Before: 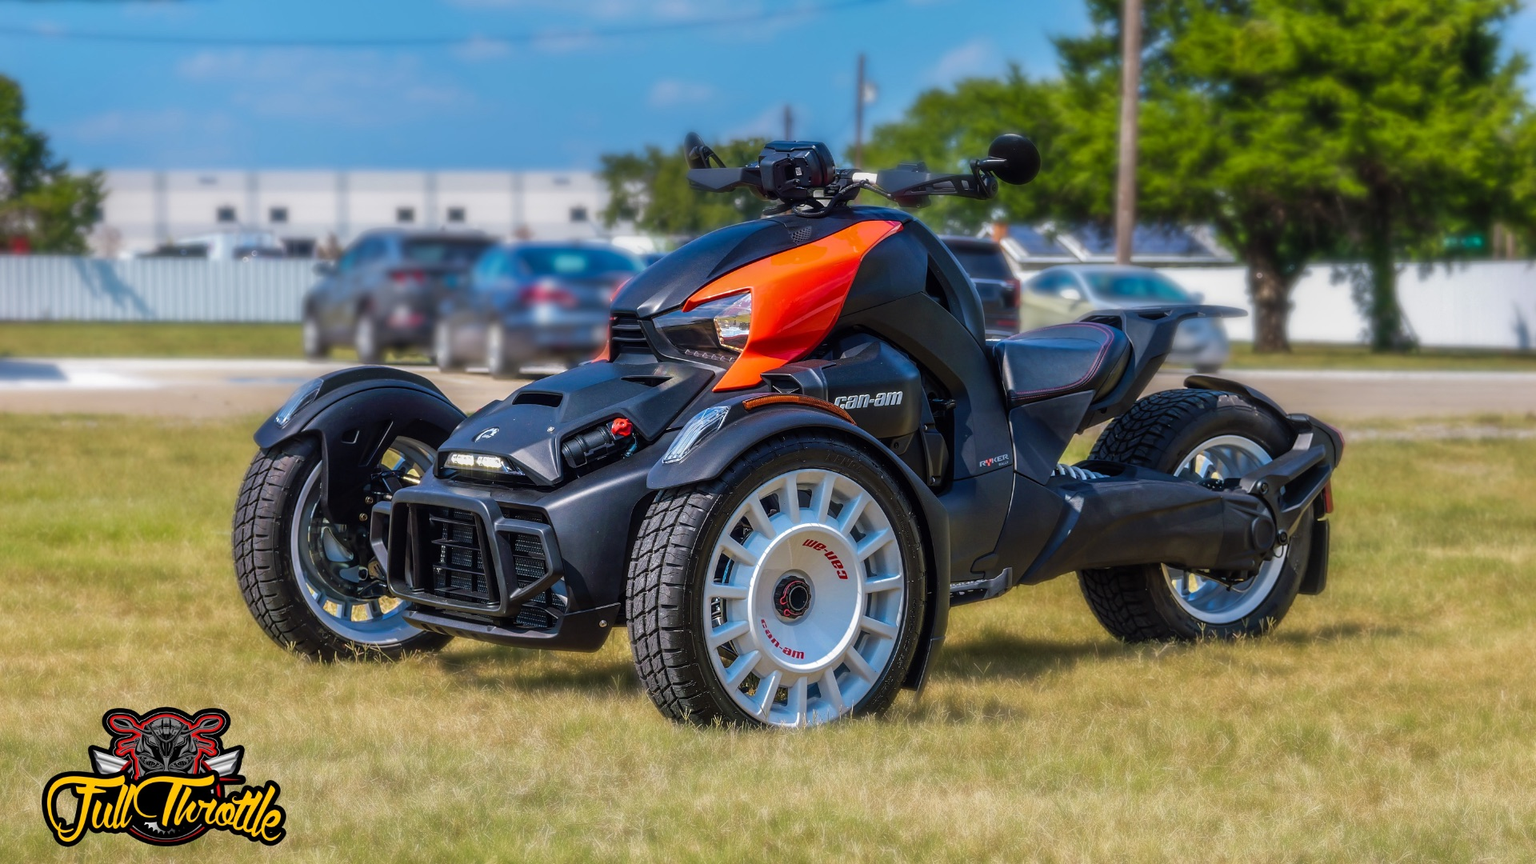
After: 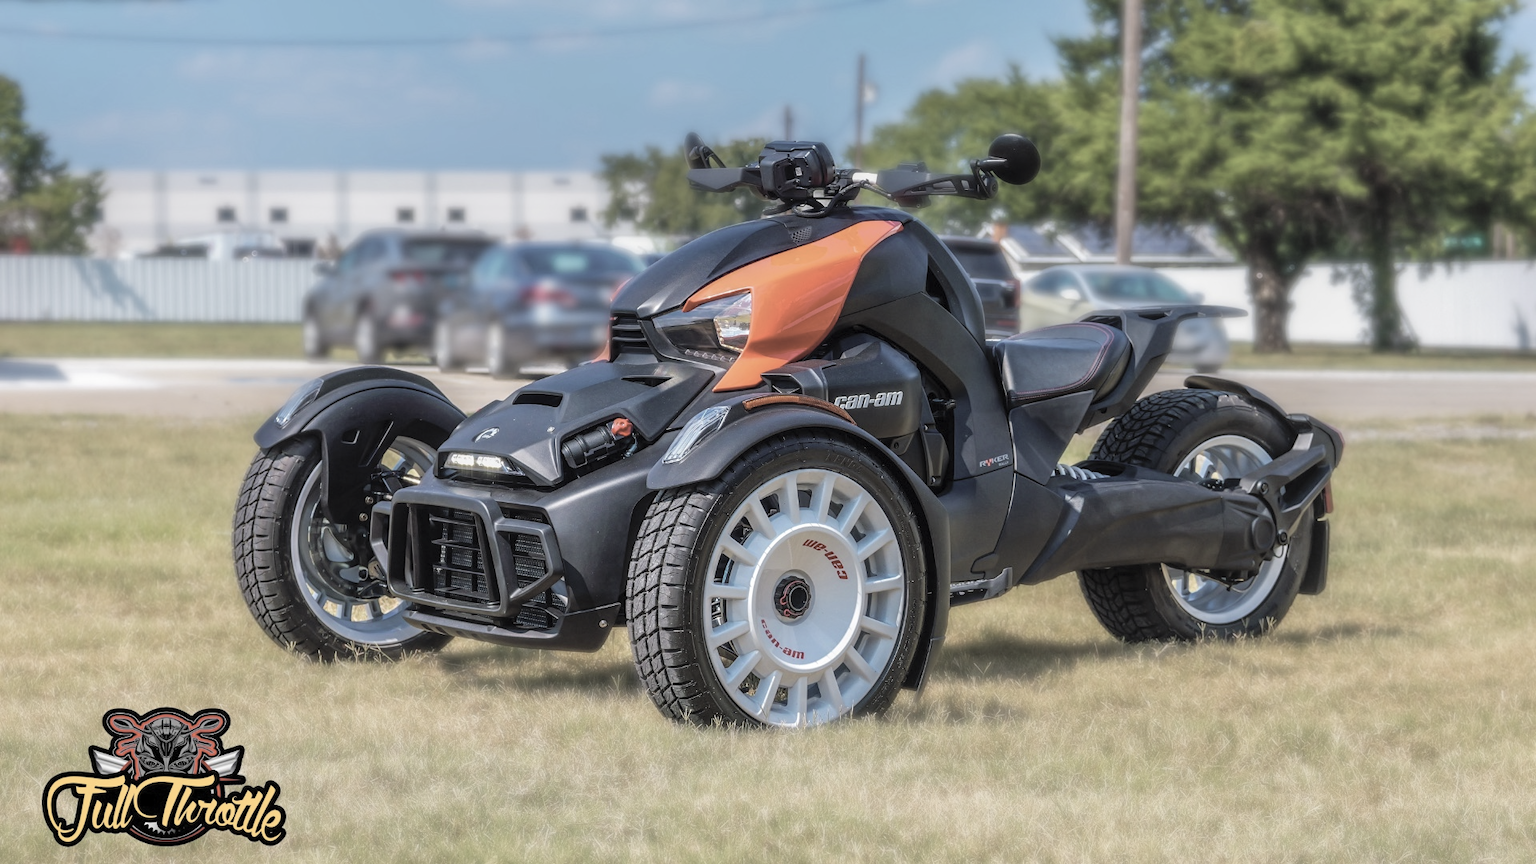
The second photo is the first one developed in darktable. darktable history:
contrast brightness saturation: brightness 0.189, saturation -0.51
